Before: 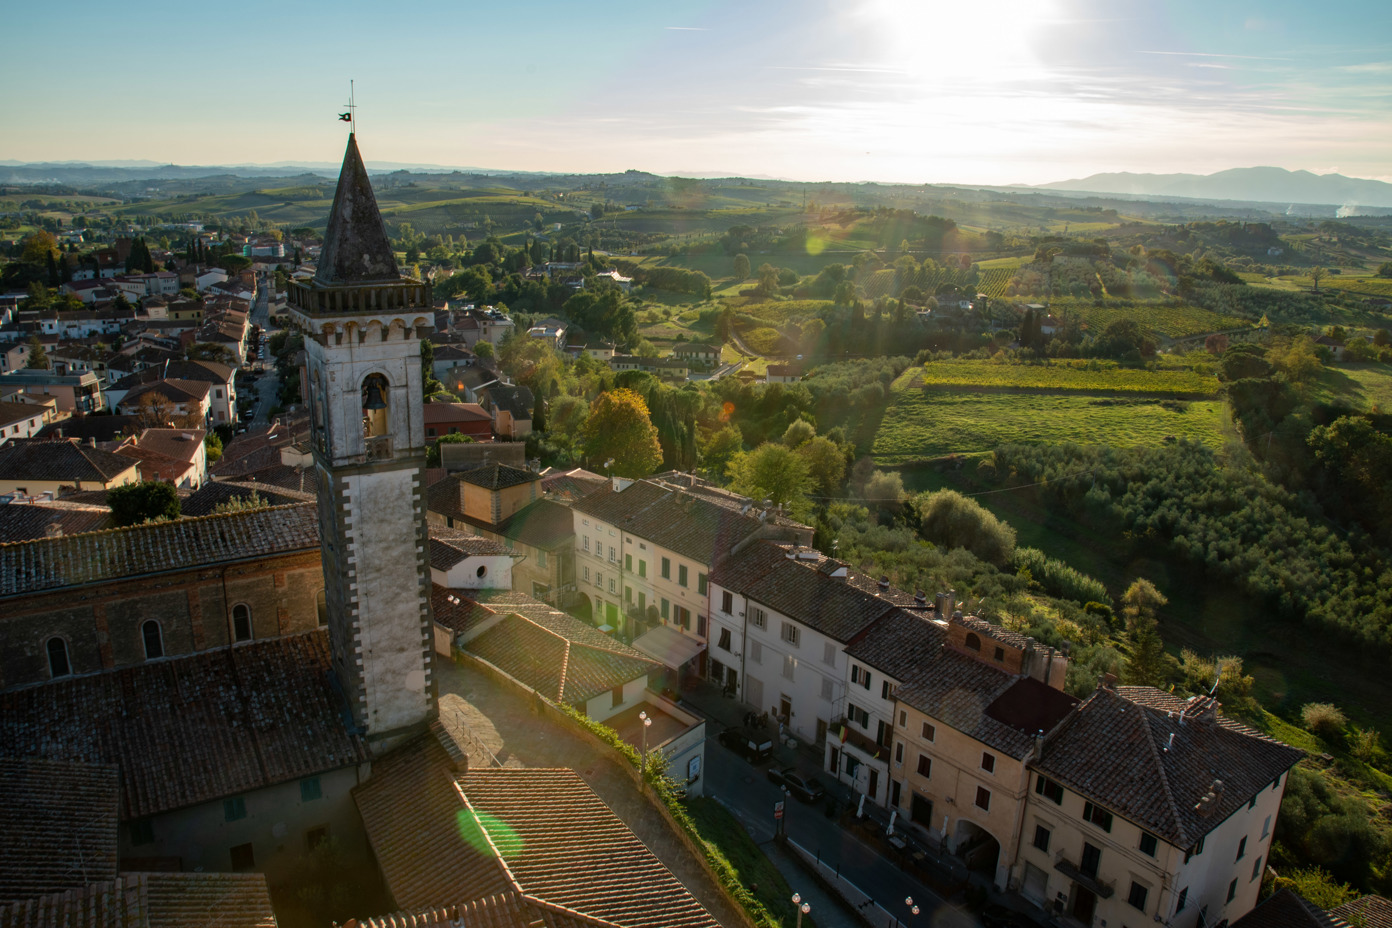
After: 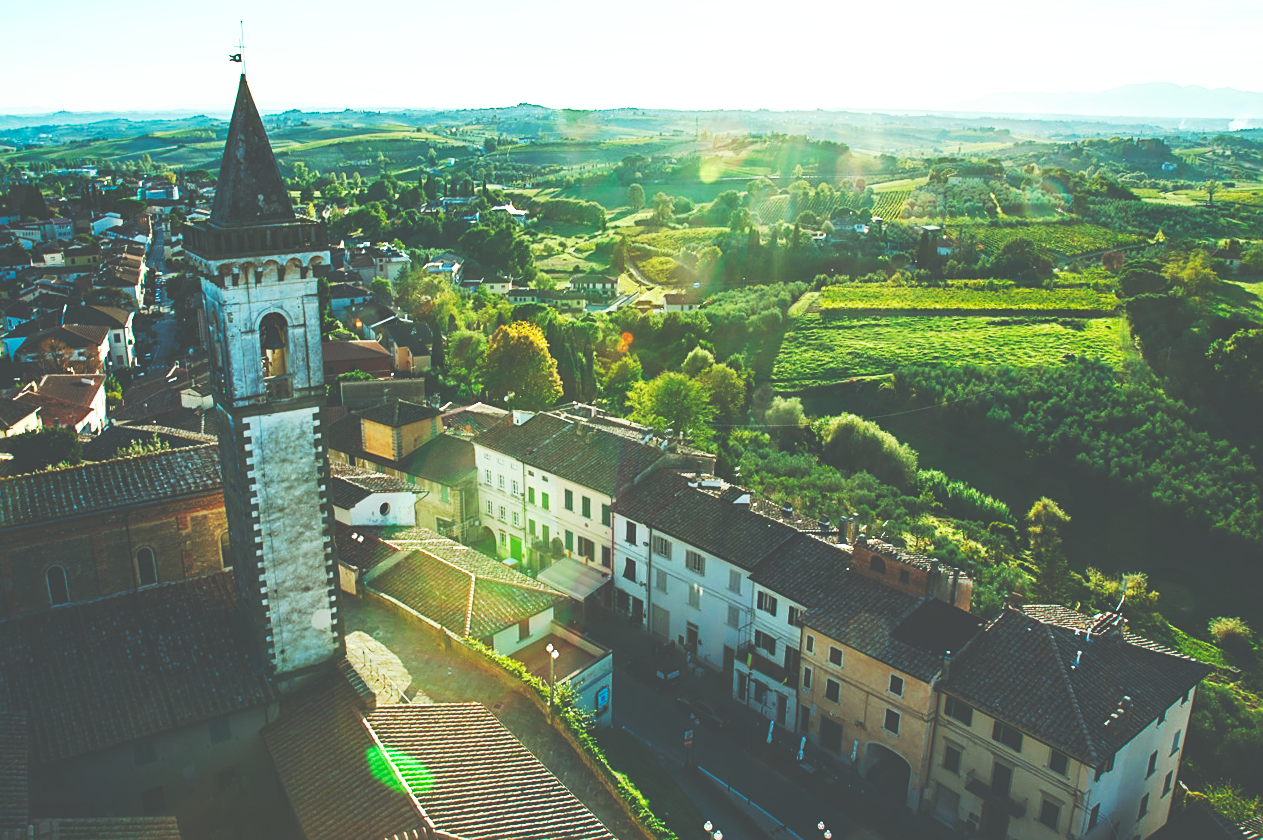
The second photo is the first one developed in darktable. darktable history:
sharpen: on, module defaults
exposure: black level correction -0.087, compensate exposure bias true, compensate highlight preservation false
contrast brightness saturation: saturation 0.097
crop and rotate: angle 1.59°, left 5.446%, top 5.717%
base curve: curves: ch0 [(0, 0.015) (0.085, 0.116) (0.134, 0.298) (0.19, 0.545) (0.296, 0.764) (0.599, 0.982) (1, 1)], preserve colors none
color balance rgb: power › luminance -14.824%, highlights gain › chroma 4.117%, highlights gain › hue 200.31°, linear chroma grading › global chroma 0.44%, perceptual saturation grading › global saturation 20%, perceptual saturation grading › highlights -25.522%, perceptual saturation grading › shadows 49.738%, contrast 4.873%
